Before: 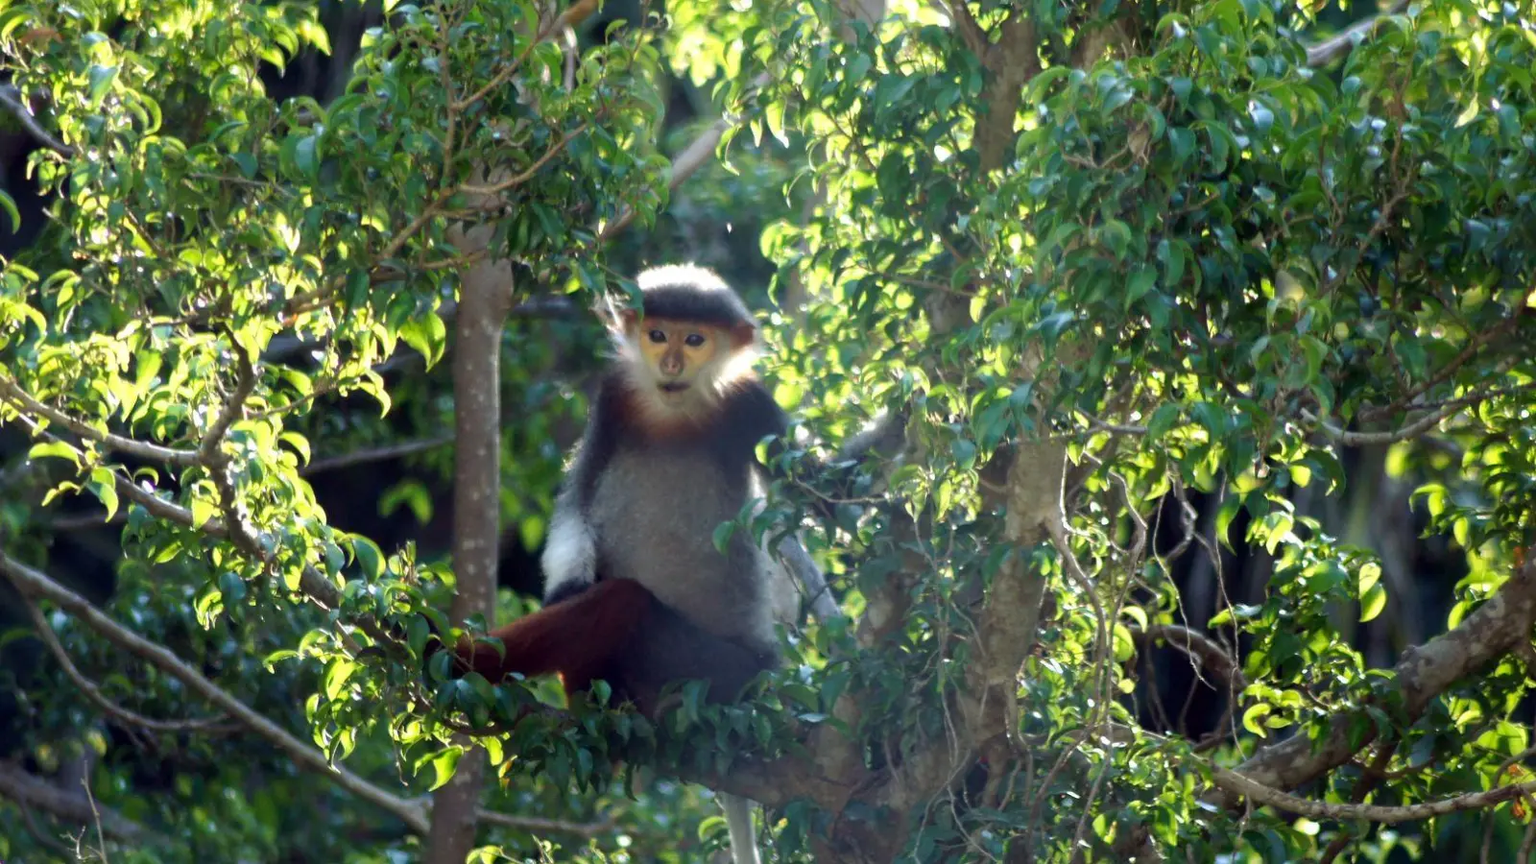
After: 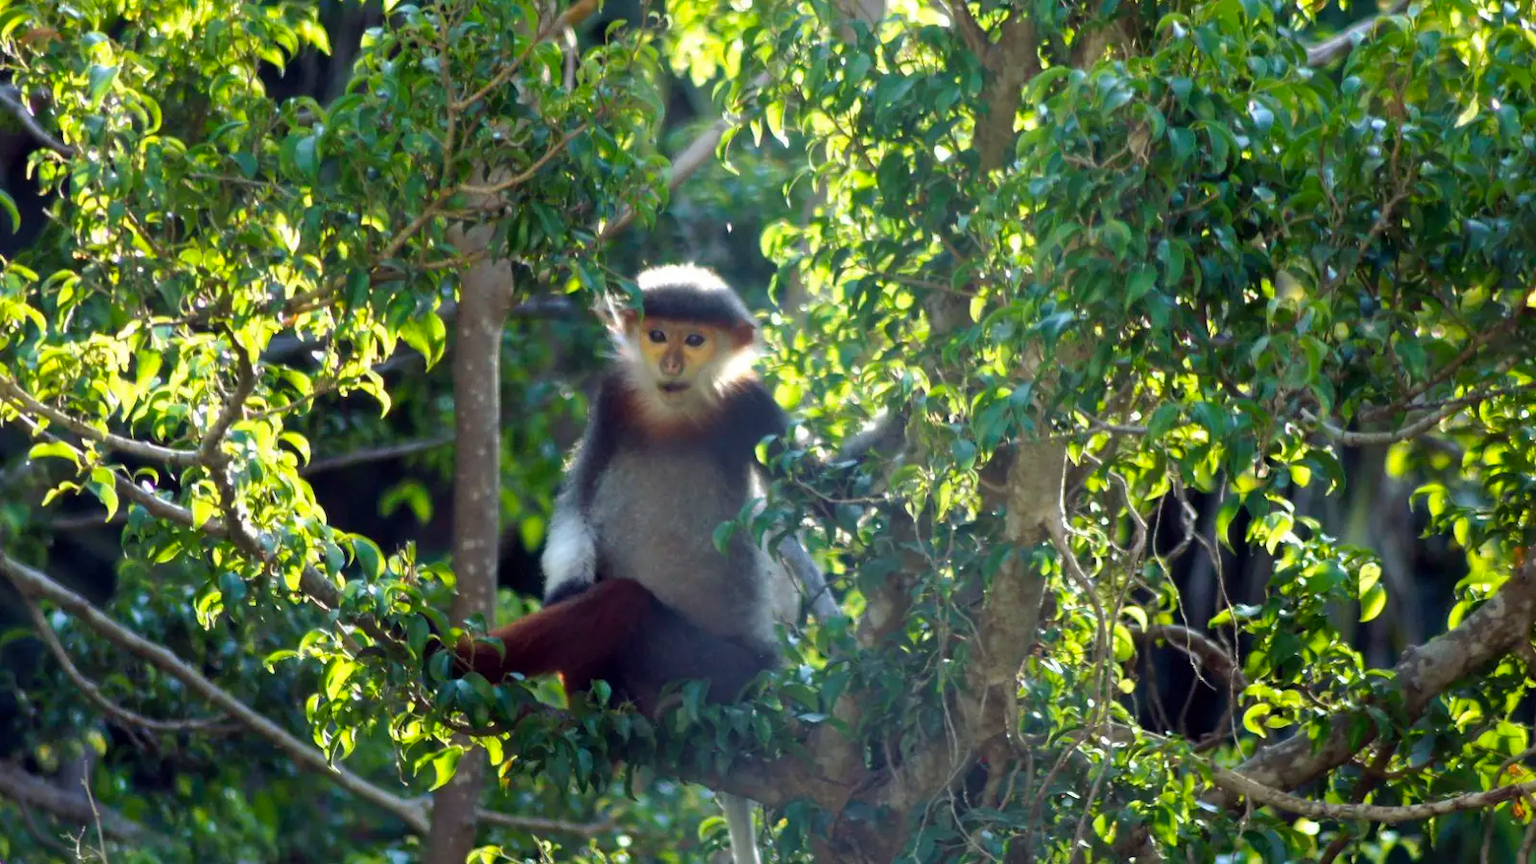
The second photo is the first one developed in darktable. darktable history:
shadows and highlights: shadows 34.66, highlights -34.85, soften with gaussian
color balance rgb: global offset › hue 169.48°, perceptual saturation grading › global saturation 17.602%, global vibrance 9.593%
